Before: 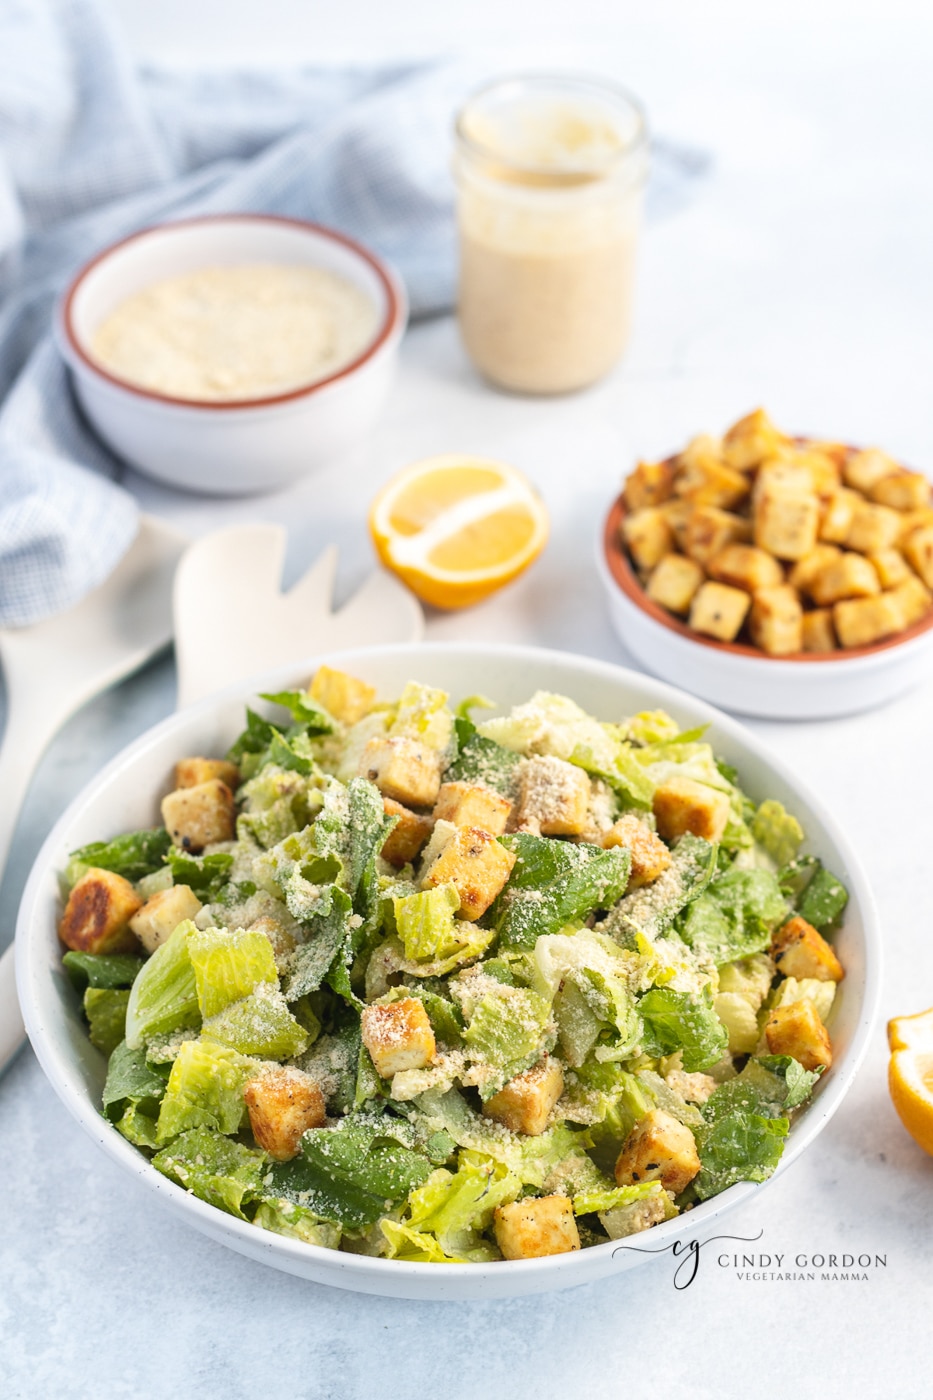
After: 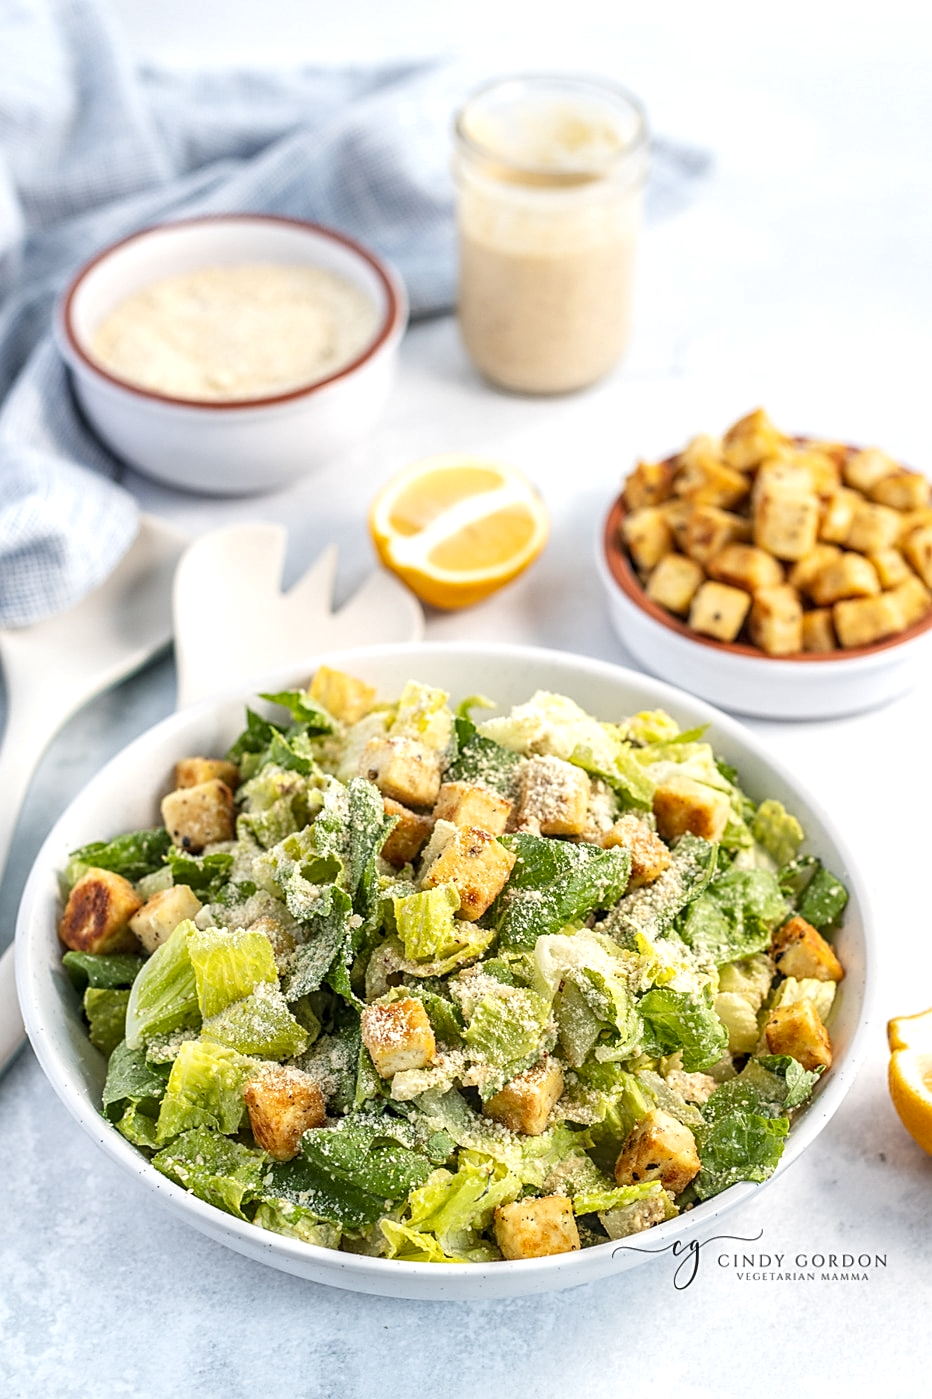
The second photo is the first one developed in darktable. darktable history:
shadows and highlights: shadows 13.1, white point adjustment 1.21, highlights -0.894, highlights color adjustment 0.761%, soften with gaussian
local contrast: highlights 62%, detail 143%, midtone range 0.428
sharpen: on, module defaults
